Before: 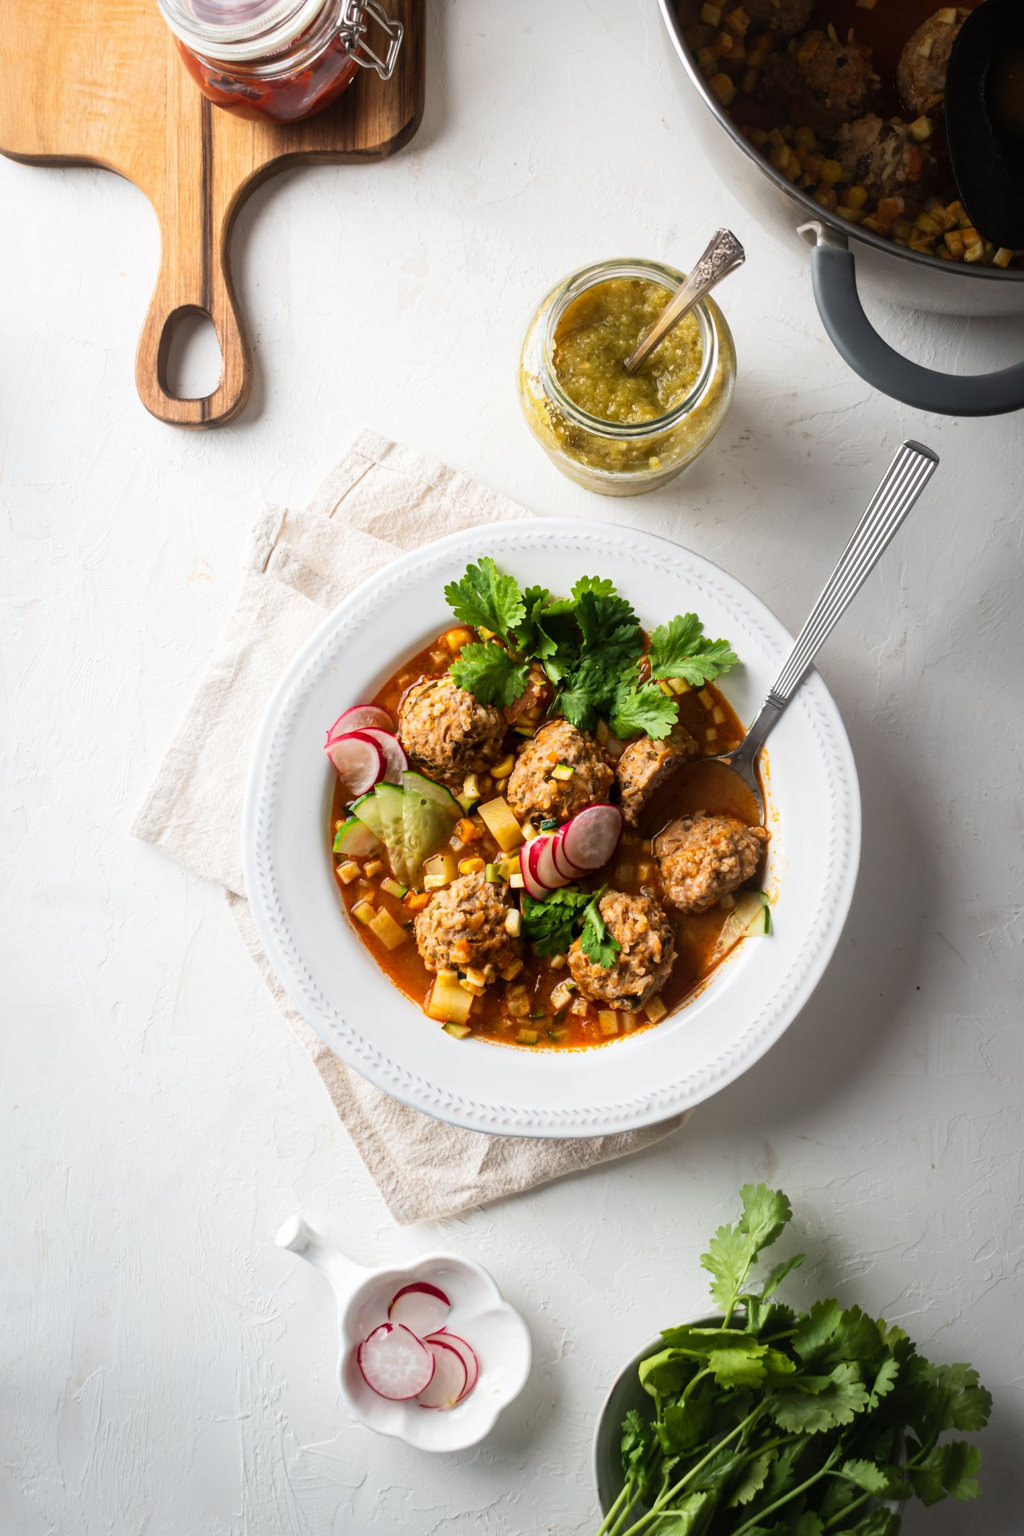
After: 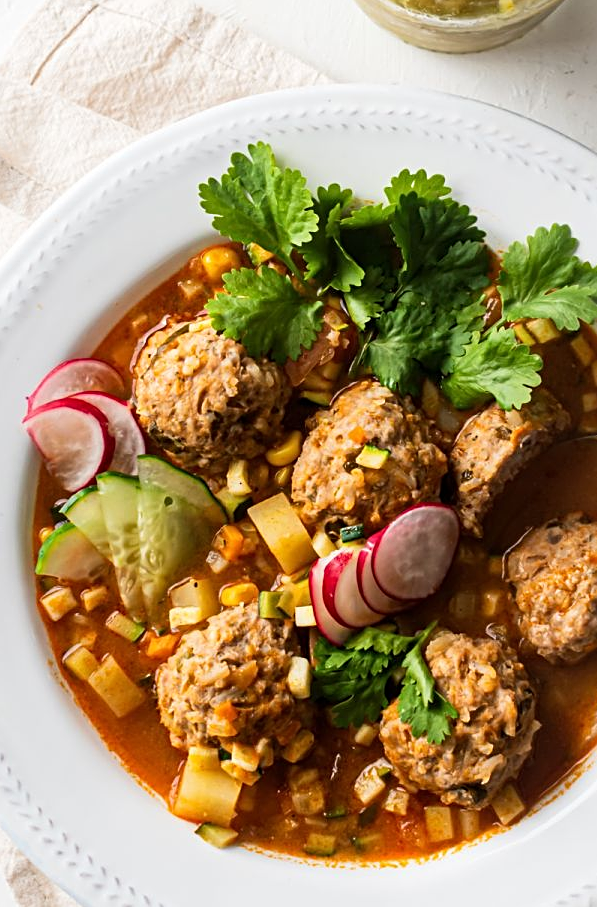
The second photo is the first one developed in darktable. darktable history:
crop: left 30.166%, top 29.977%, right 29.969%, bottom 29.702%
sharpen: radius 2.2, amount 0.387, threshold 0.212
